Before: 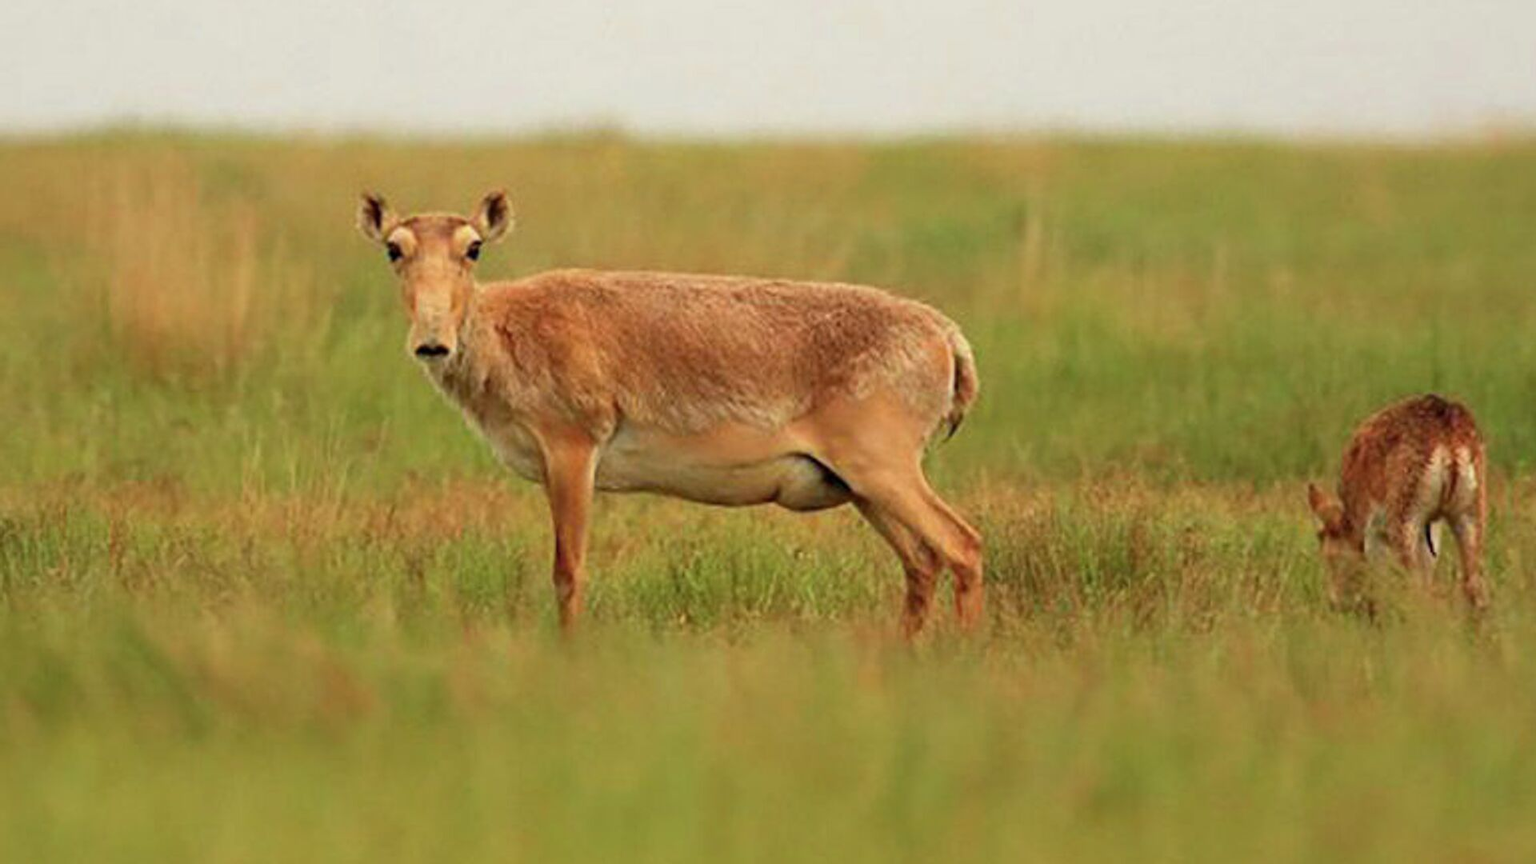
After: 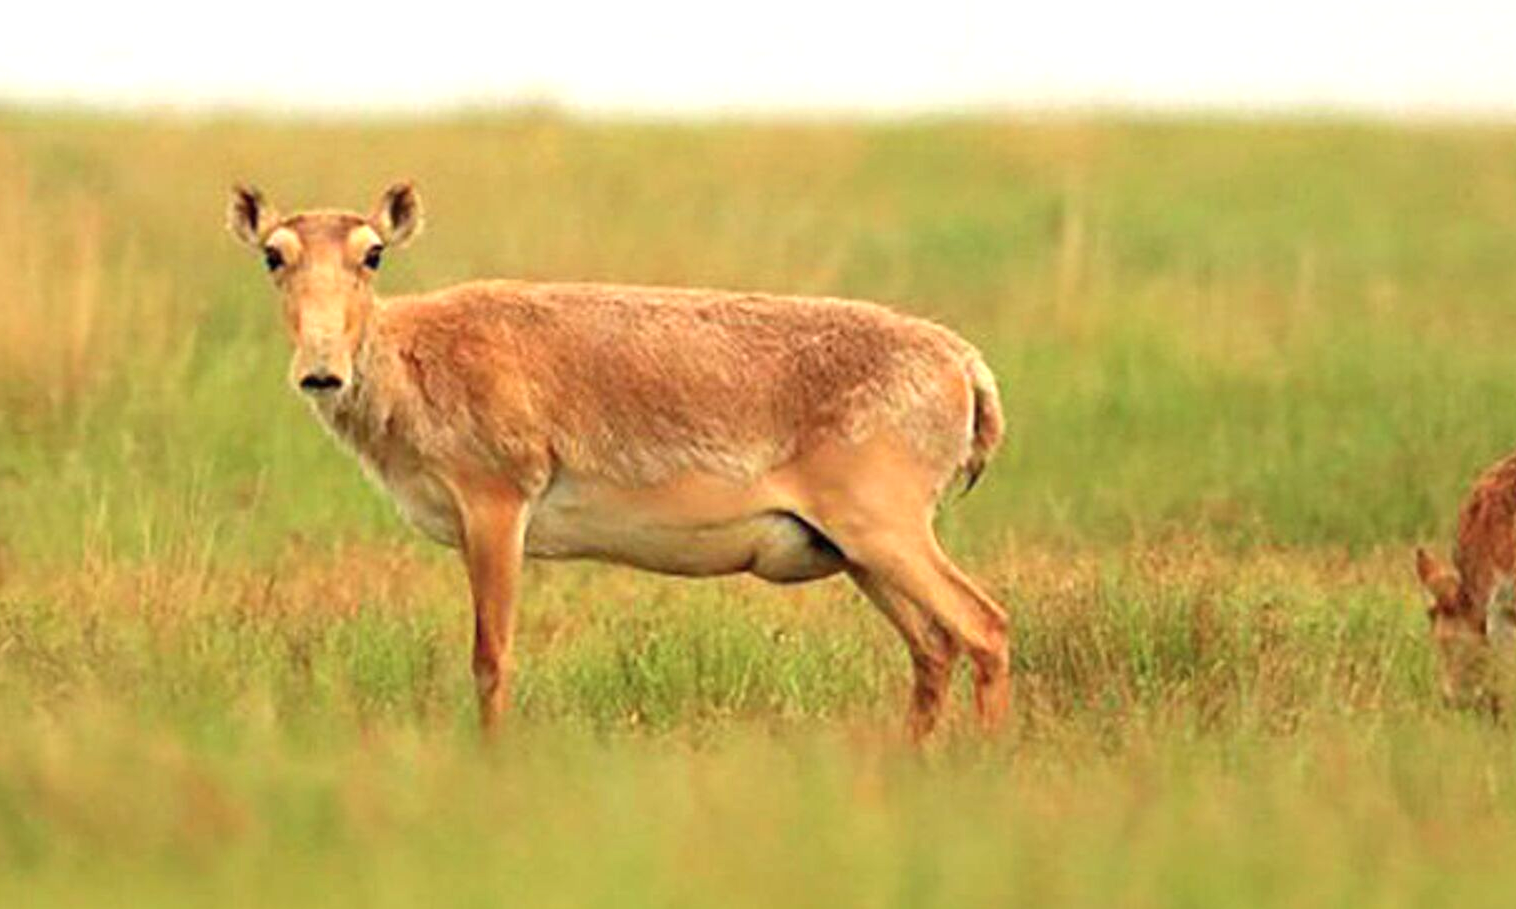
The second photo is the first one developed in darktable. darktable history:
crop: left 11.428%, top 5.193%, right 9.581%, bottom 10.603%
exposure: black level correction 0, exposure 0.702 EV, compensate highlight preservation false
